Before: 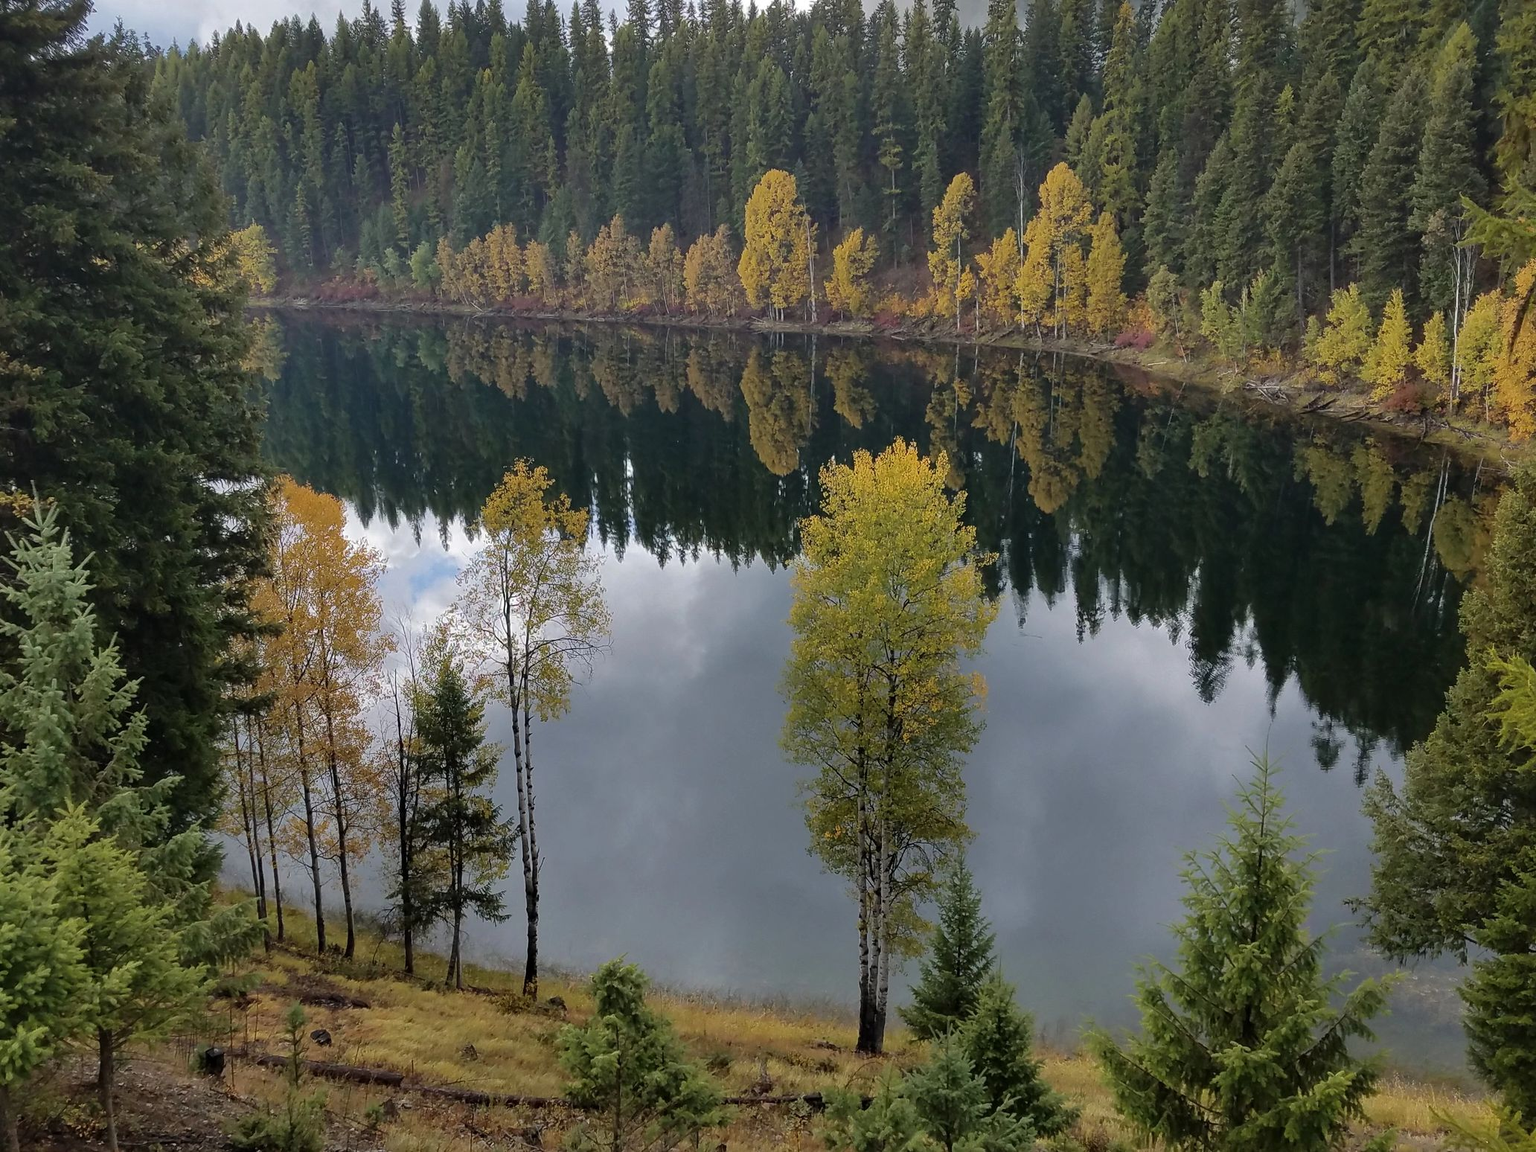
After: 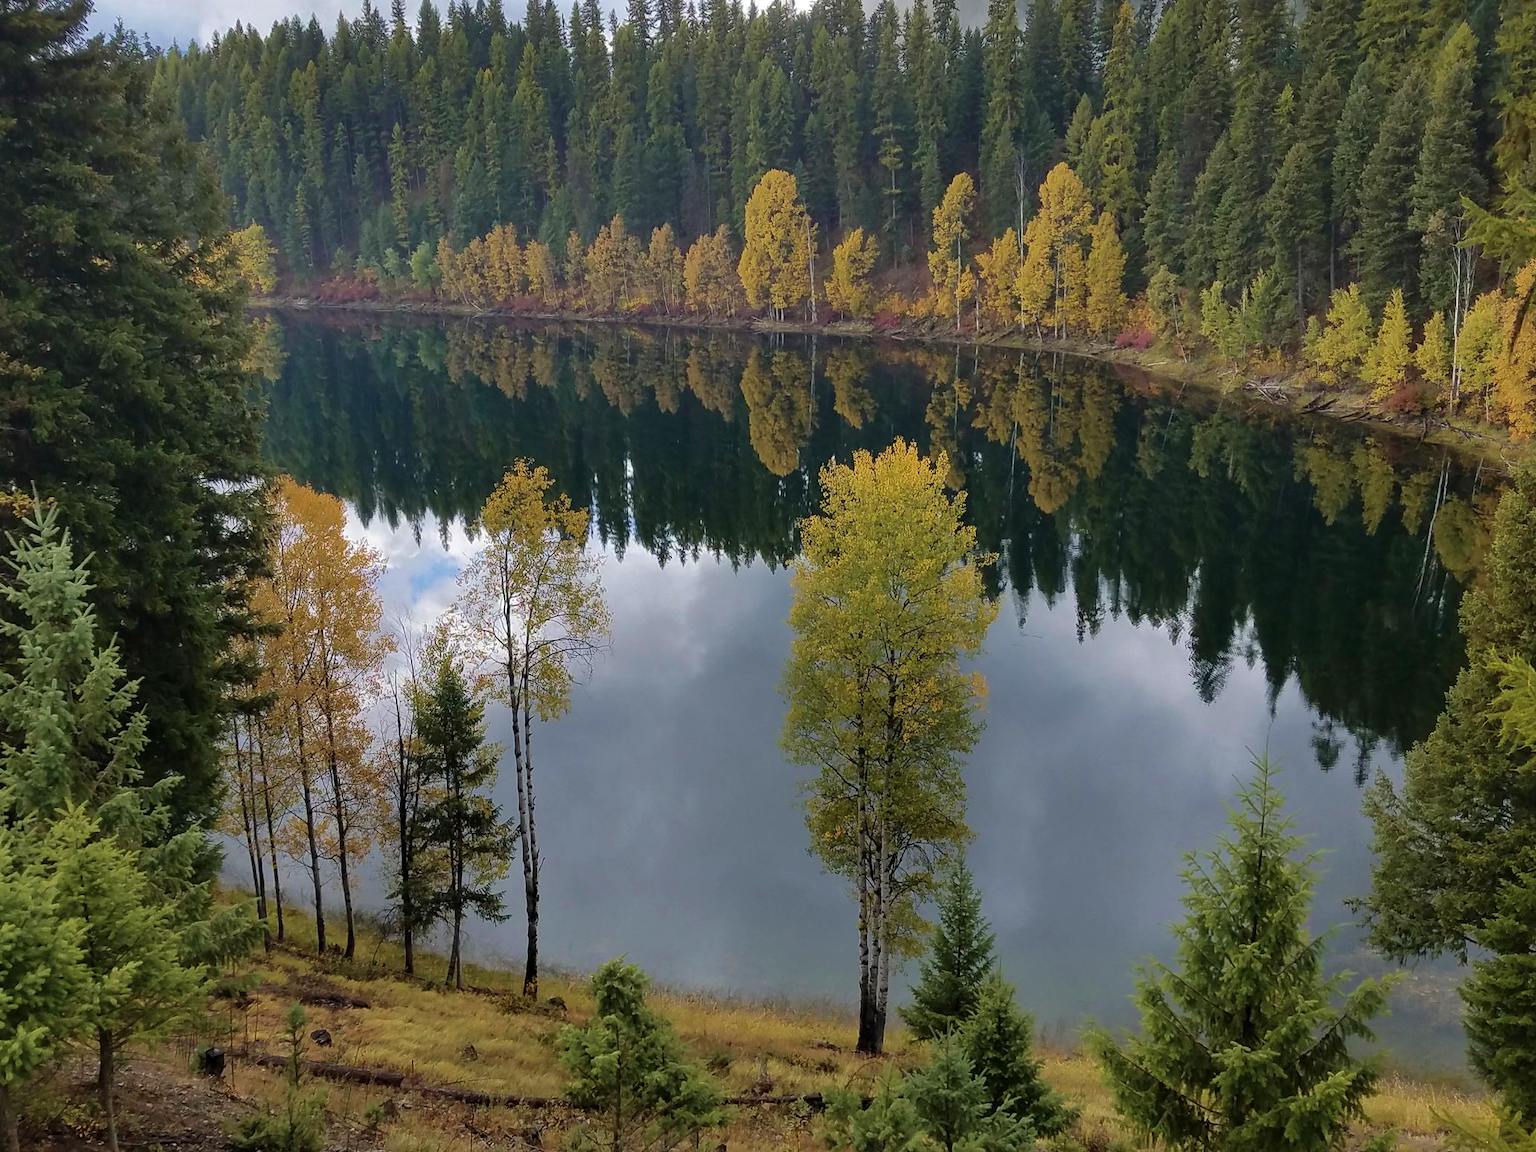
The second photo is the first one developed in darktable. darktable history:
bloom: size 3%, threshold 100%, strength 0%
velvia: strength 29%
tone equalizer: on, module defaults
